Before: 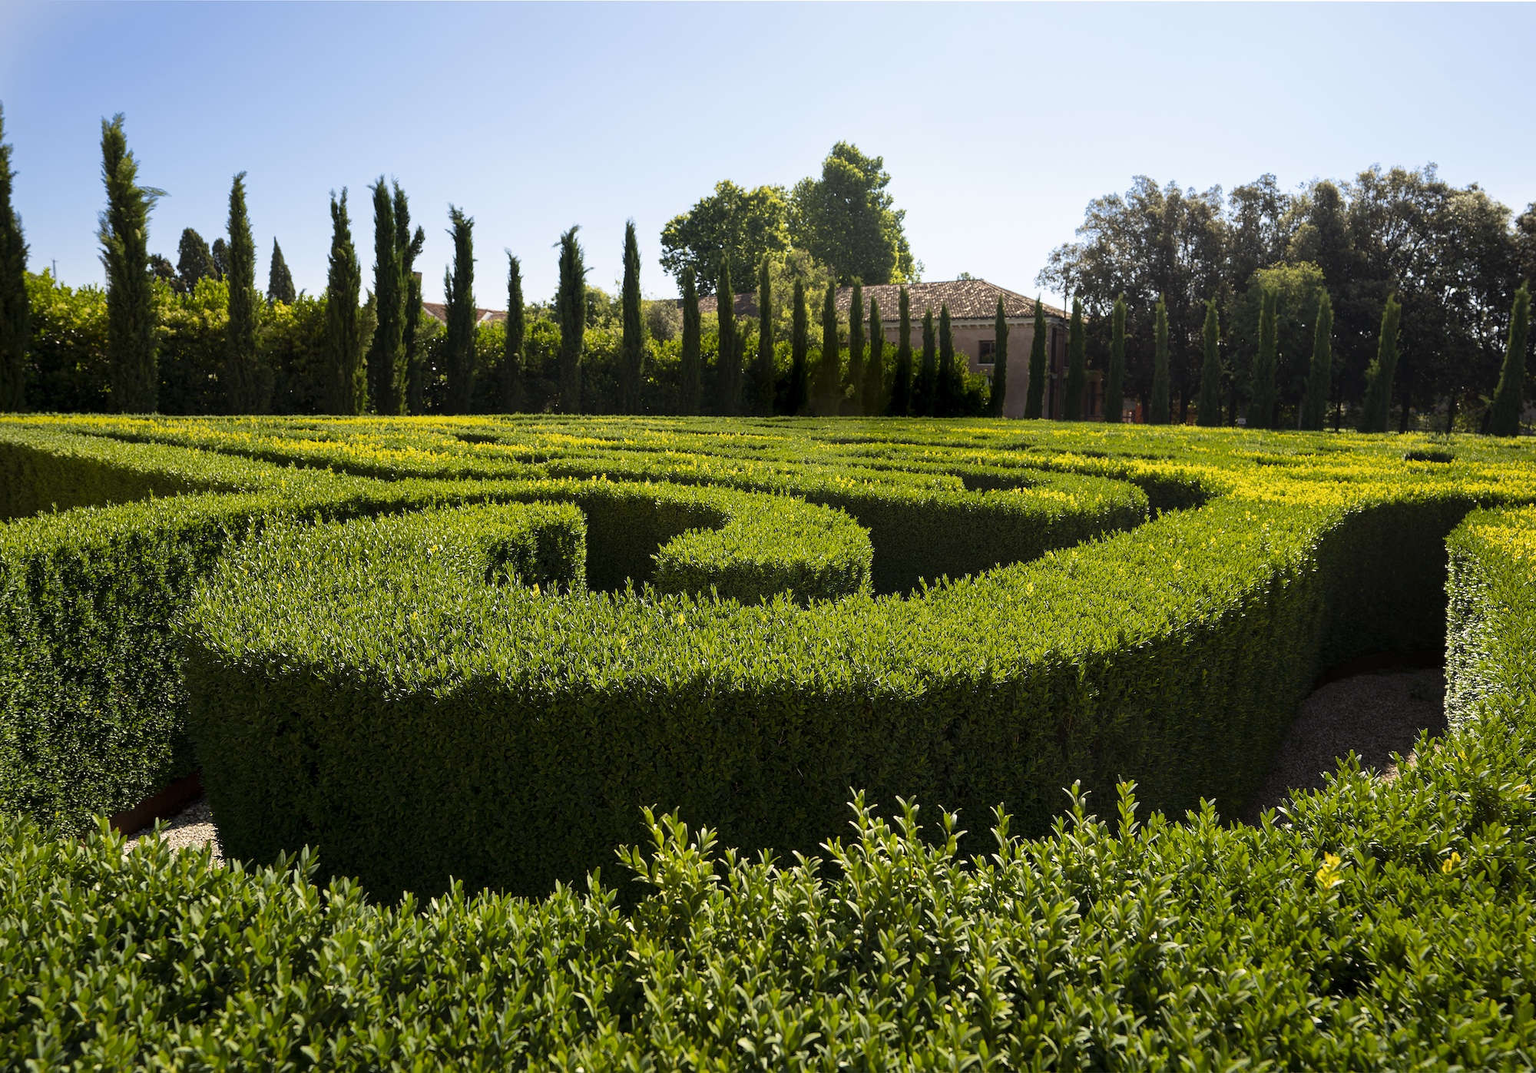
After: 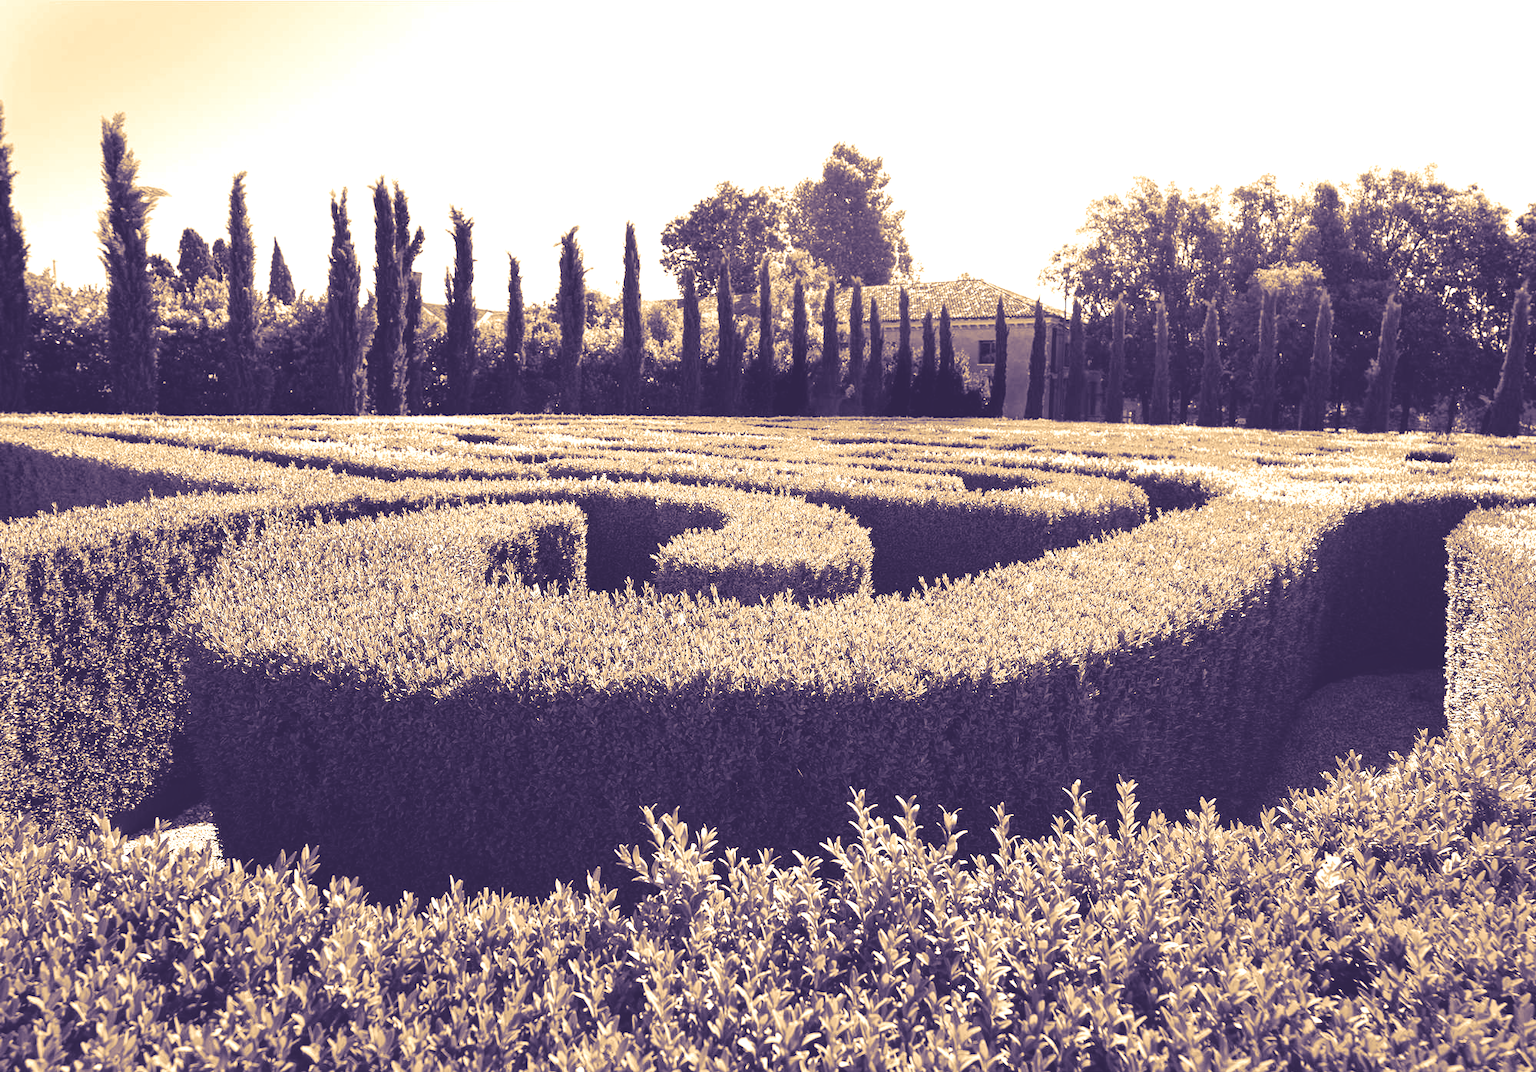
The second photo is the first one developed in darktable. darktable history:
haze removal: compatibility mode true, adaptive false
color correction: highlights a* -20.08, highlights b* 9.8, shadows a* -20.4, shadows b* -10.76
split-toning: shadows › hue 242.67°, shadows › saturation 0.733, highlights › hue 45.33°, highlights › saturation 0.667, balance -53.304, compress 21.15%
vibrance: on, module defaults
colorize: hue 28.8°, source mix 100%
